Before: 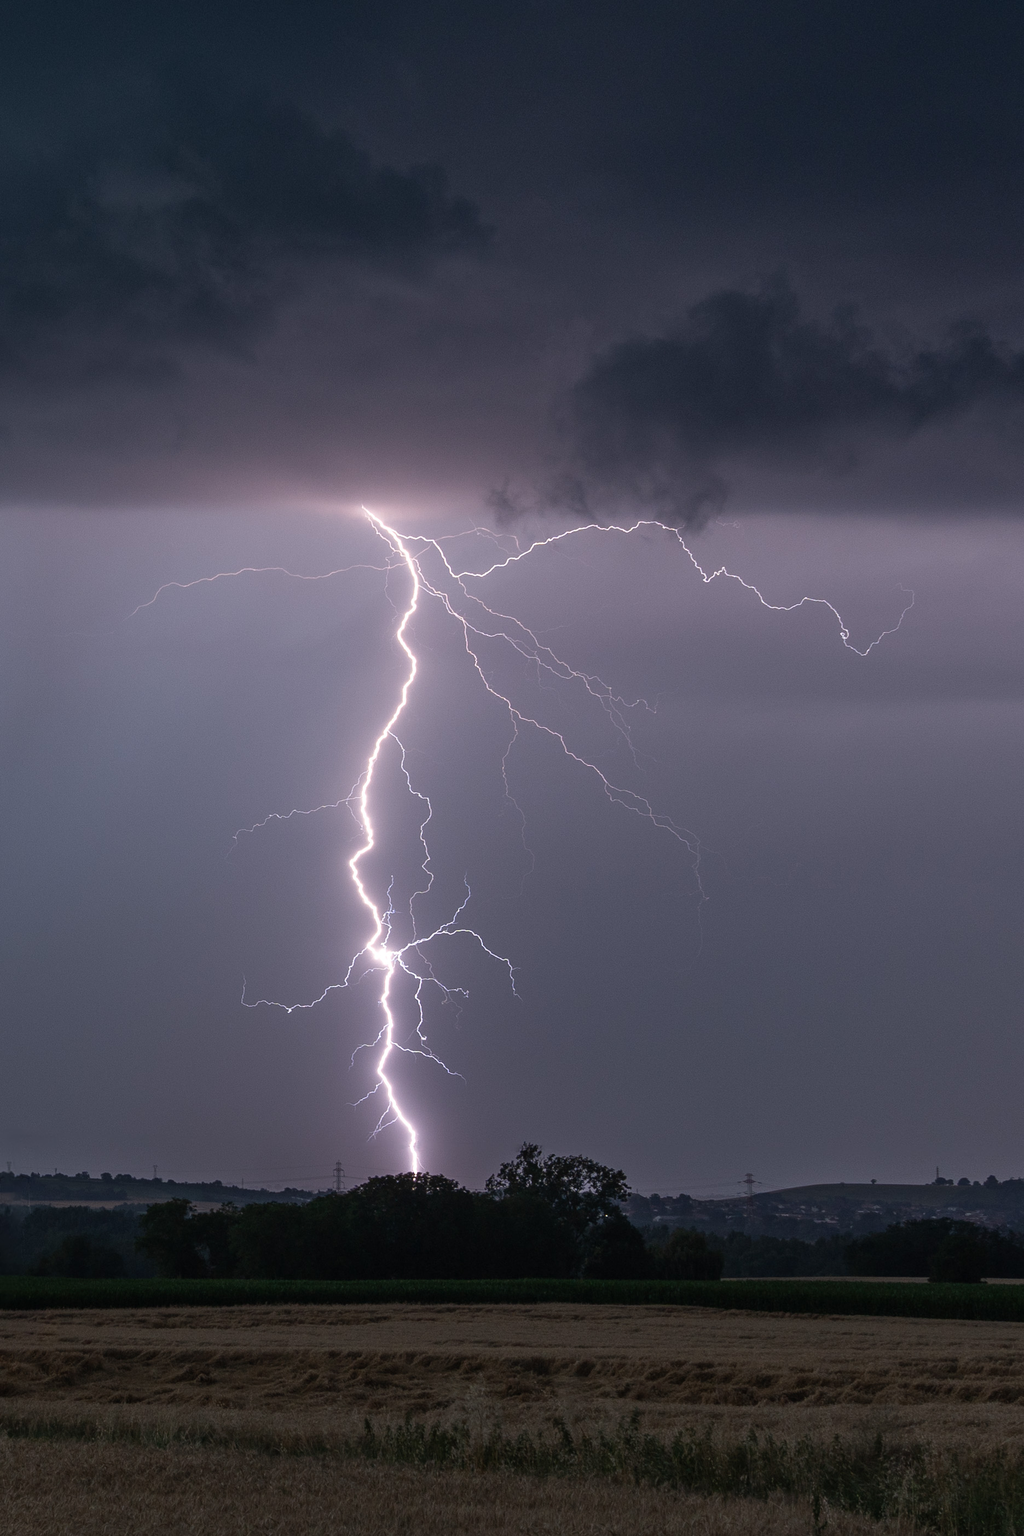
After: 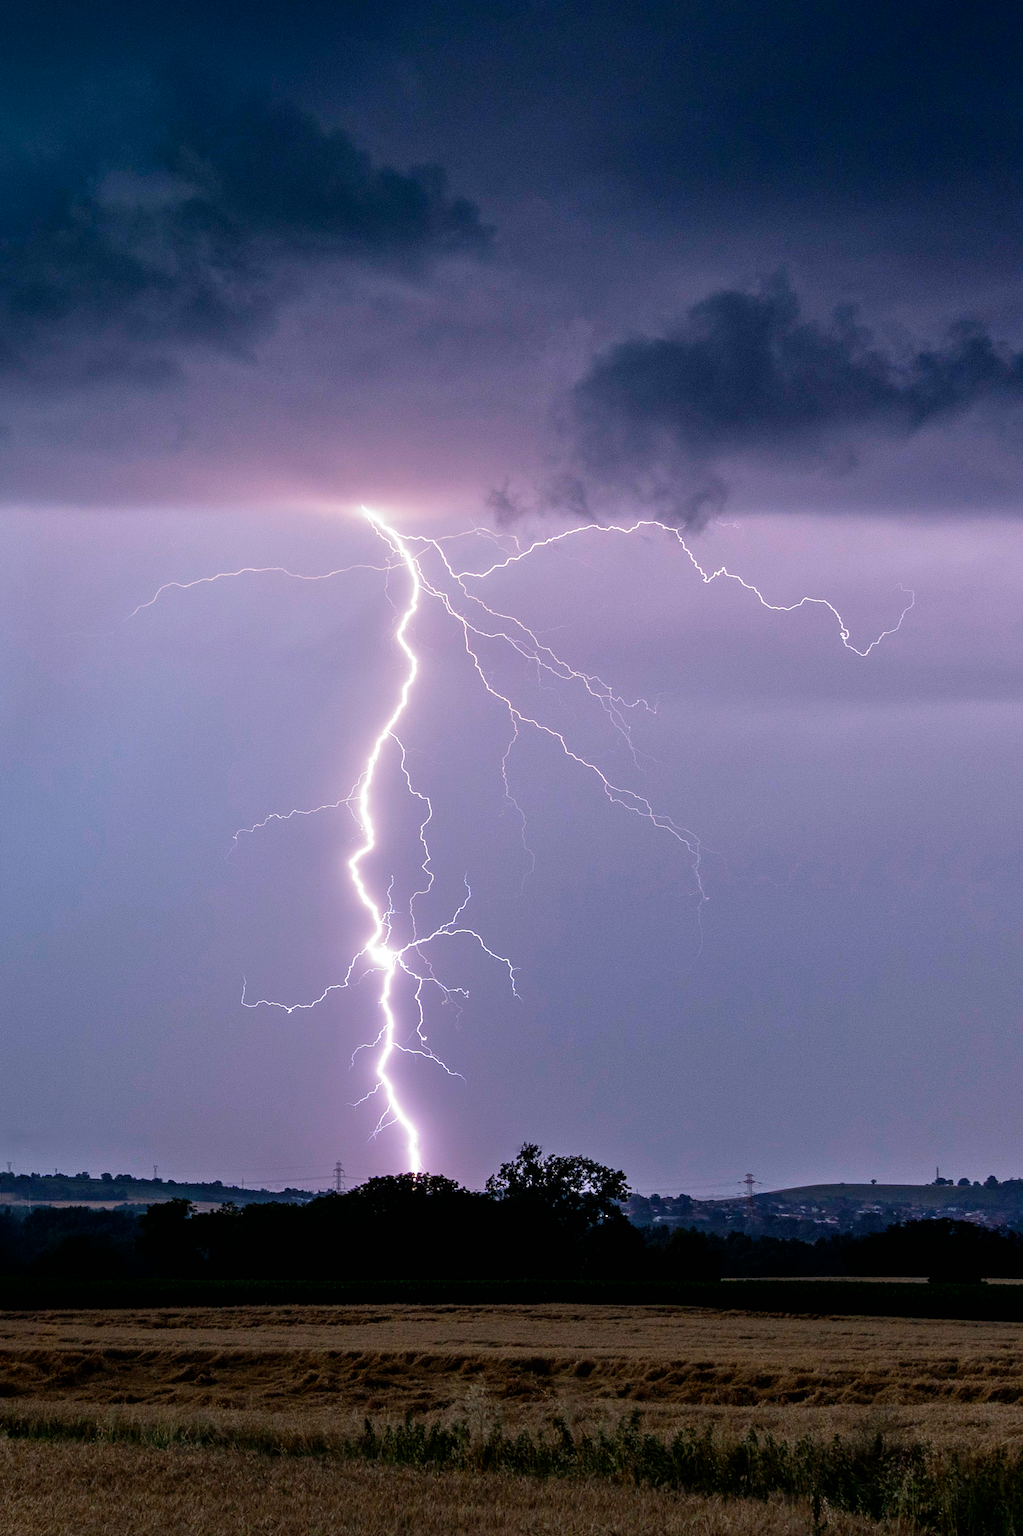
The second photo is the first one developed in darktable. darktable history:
tone equalizer: -7 EV 0.15 EV, -6 EV 0.6 EV, -5 EV 1.15 EV, -4 EV 1.33 EV, -3 EV 1.15 EV, -2 EV 0.6 EV, -1 EV 0.15 EV, mask exposure compensation -0.5 EV
filmic rgb: black relative exposure -8.2 EV, white relative exposure 2.2 EV, threshold 3 EV, hardness 7.11, latitude 75%, contrast 1.325, highlights saturation mix -2%, shadows ↔ highlights balance 30%, preserve chrominance no, color science v5 (2021), contrast in shadows safe, contrast in highlights safe, enable highlight reconstruction true
color balance rgb: linear chroma grading › global chroma 15%, perceptual saturation grading › global saturation 30%
color zones: curves: ch0 [(0.25, 0.5) (0.636, 0.25) (0.75, 0.5)]
